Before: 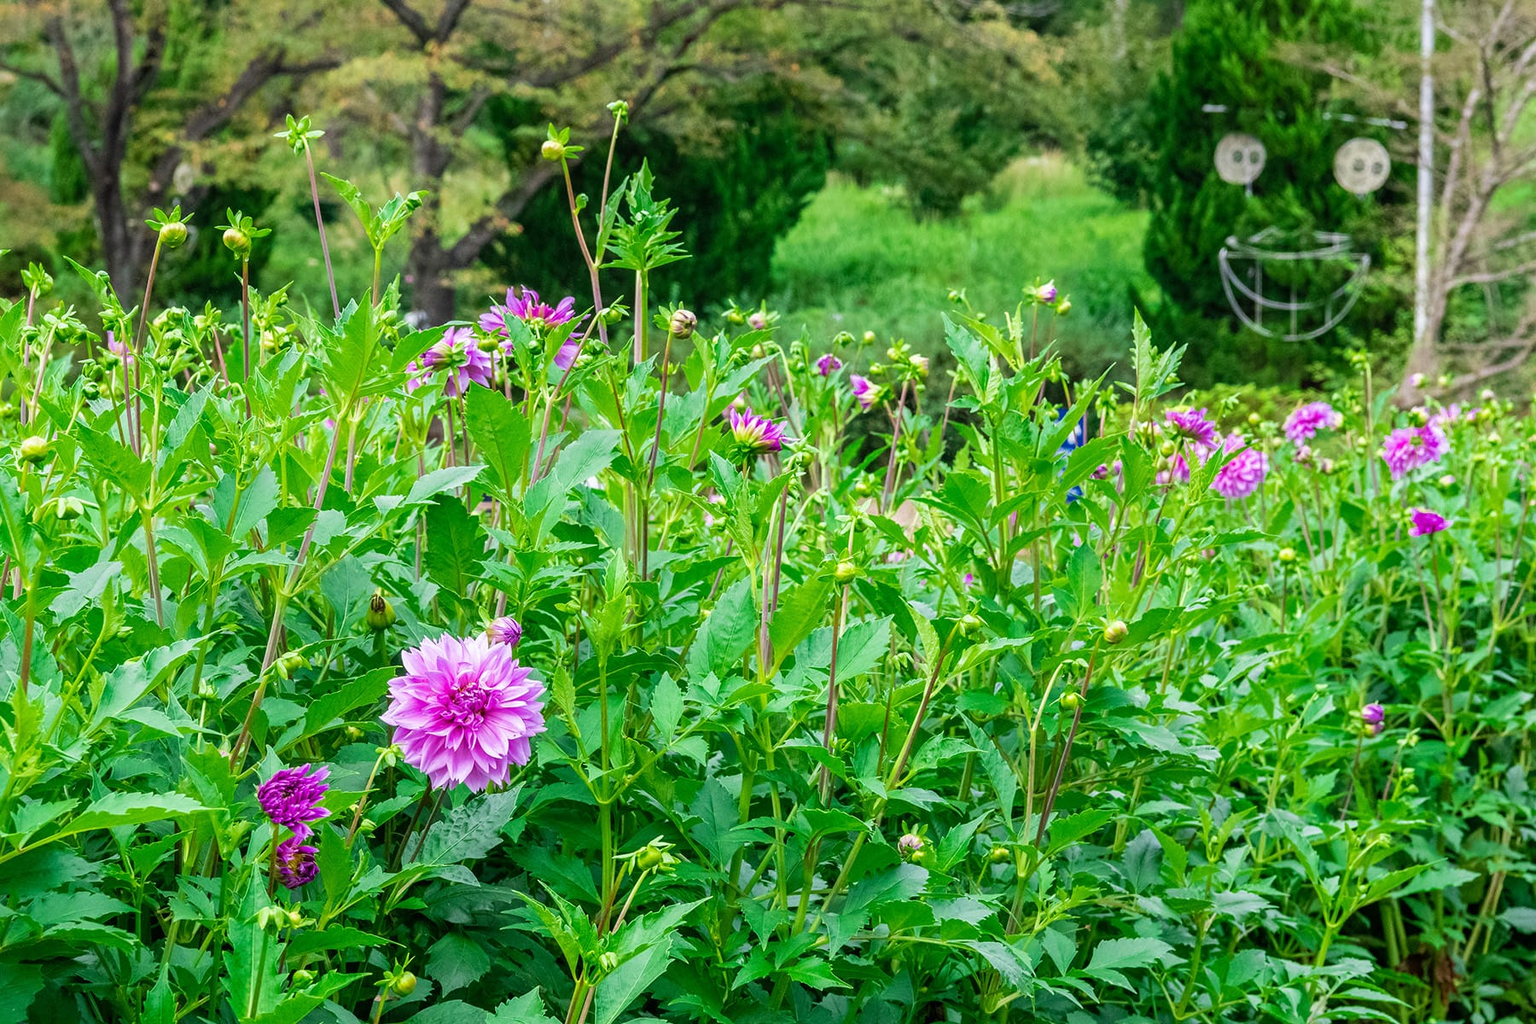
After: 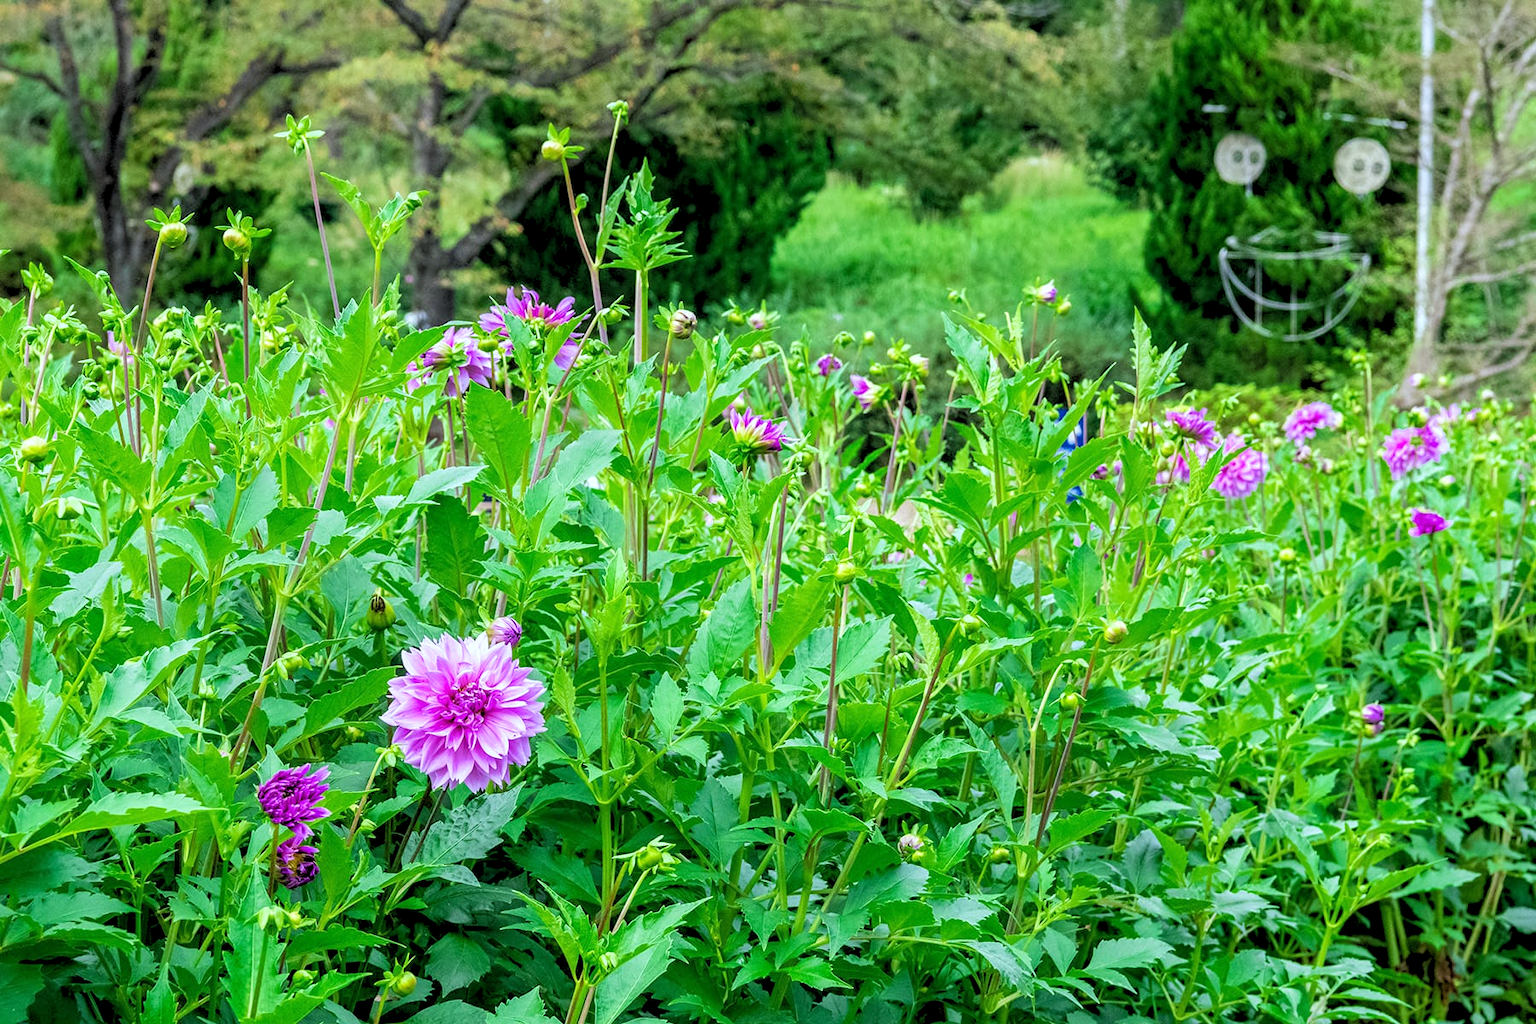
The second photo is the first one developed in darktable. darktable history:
white balance: red 0.925, blue 1.046
rgb levels: levels [[0.013, 0.434, 0.89], [0, 0.5, 1], [0, 0.5, 1]]
